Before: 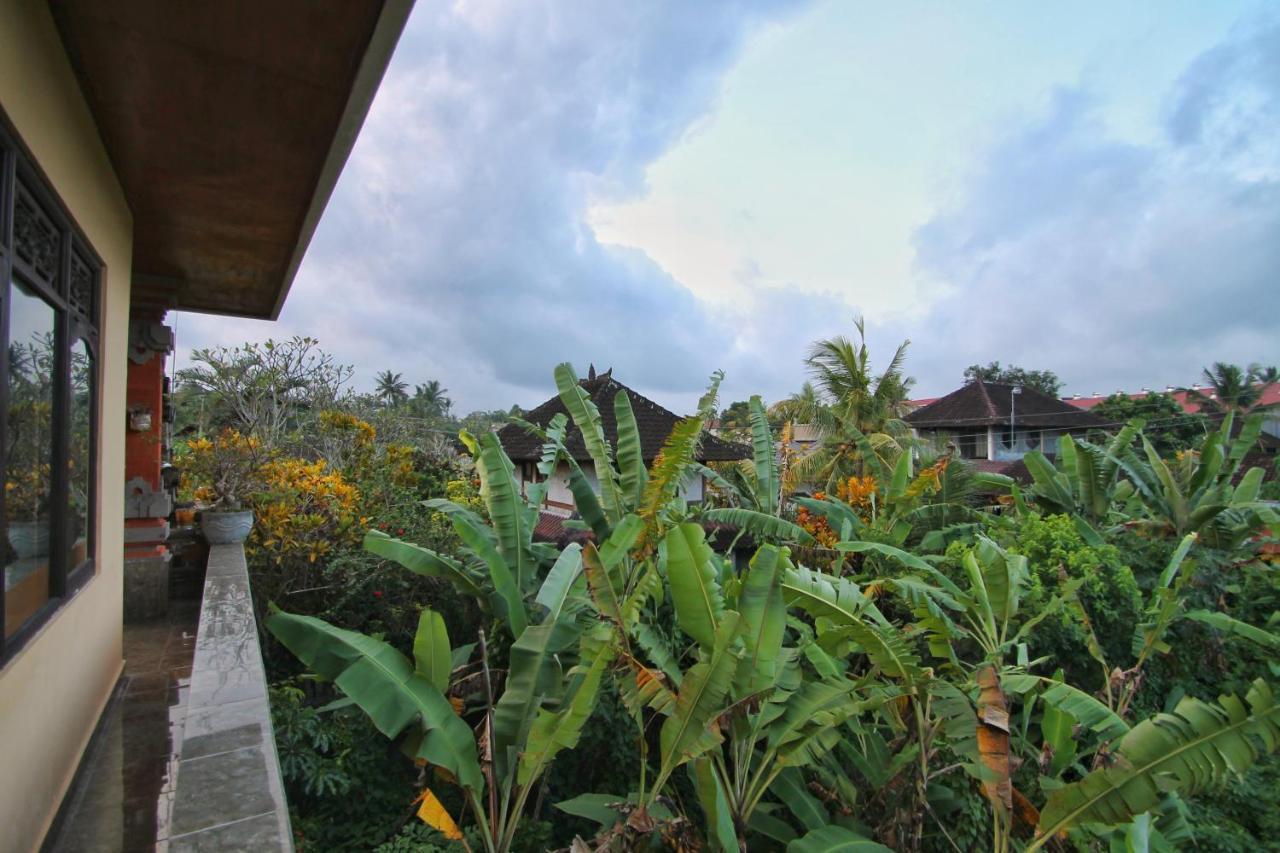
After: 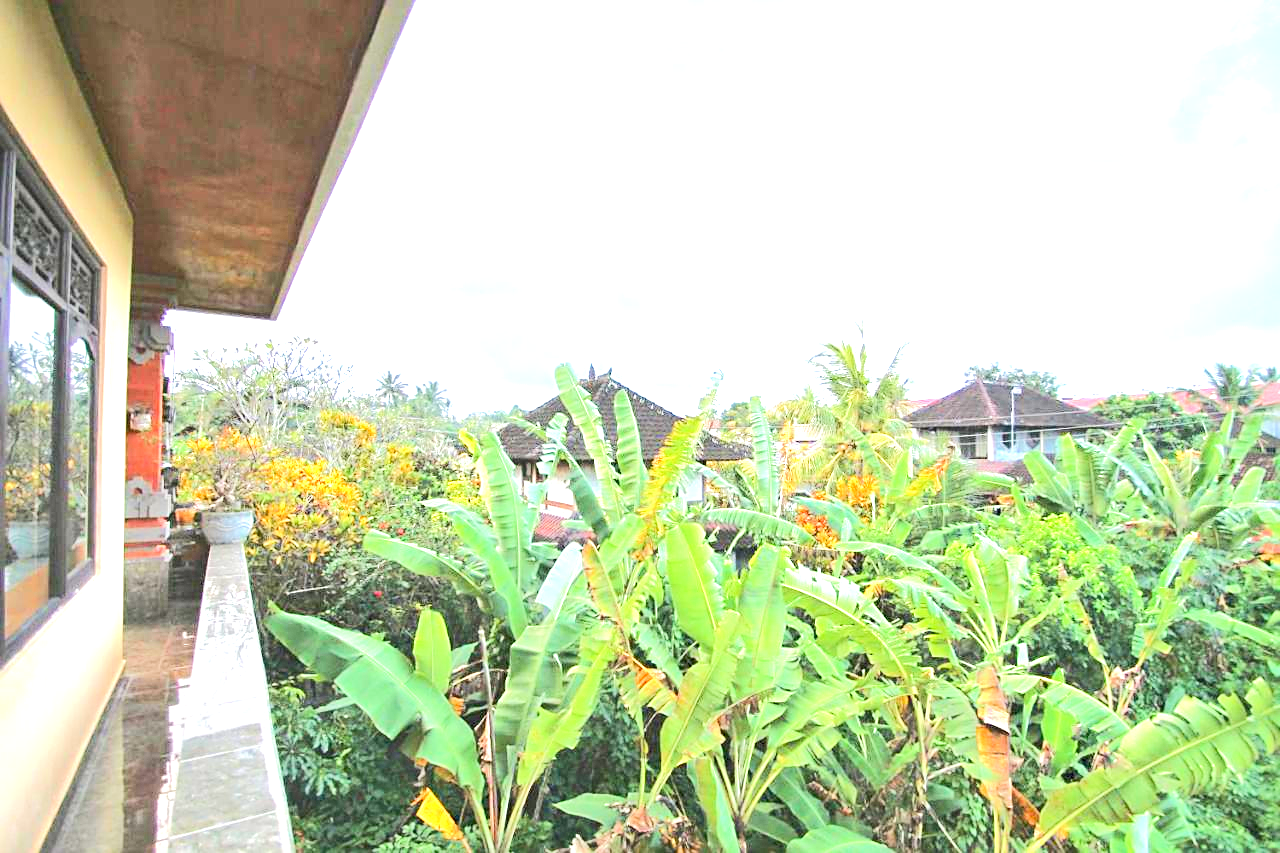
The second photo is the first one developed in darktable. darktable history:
exposure: black level correction 0, exposure 1.455 EV, compensate highlight preservation false
tone equalizer: -8 EV 1.97 EV, -7 EV 1.96 EV, -6 EV 1.97 EV, -5 EV 1.99 EV, -4 EV 1.97 EV, -3 EV 1.47 EV, -2 EV 0.971 EV, -1 EV 0.508 EV, edges refinement/feathering 500, mask exposure compensation -1.57 EV, preserve details no
sharpen: on, module defaults
